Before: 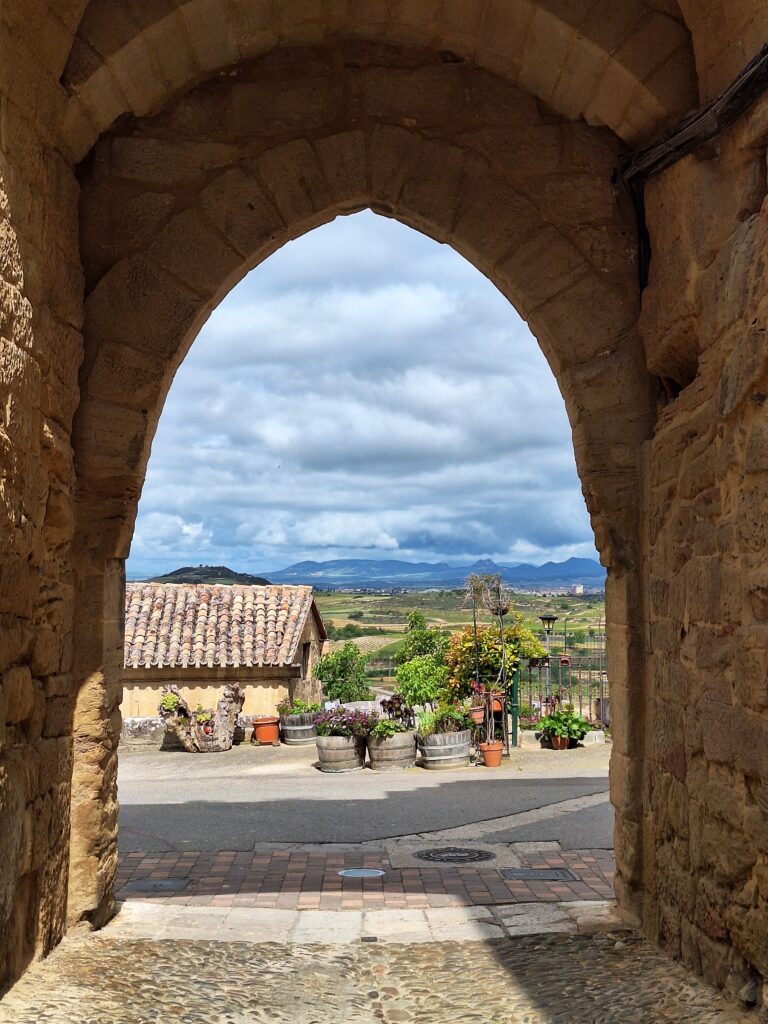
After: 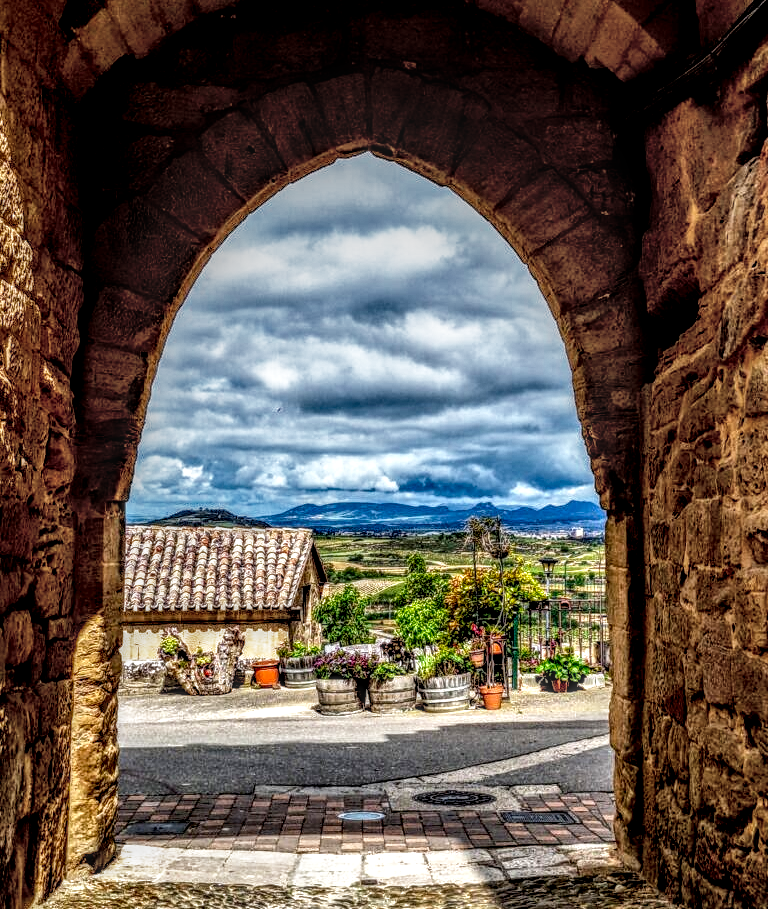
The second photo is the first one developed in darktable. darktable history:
local contrast: highlights 0%, shadows 0%, detail 300%, midtone range 0.3
crop and rotate: top 5.609%, bottom 5.609%
filmic rgb: black relative exposure -5.5 EV, white relative exposure 2.5 EV, threshold 3 EV, target black luminance 0%, hardness 4.51, latitude 67.35%, contrast 1.453, shadows ↔ highlights balance -3.52%, preserve chrominance no, color science v4 (2020), contrast in shadows soft, enable highlight reconstruction true
tone equalizer: on, module defaults
